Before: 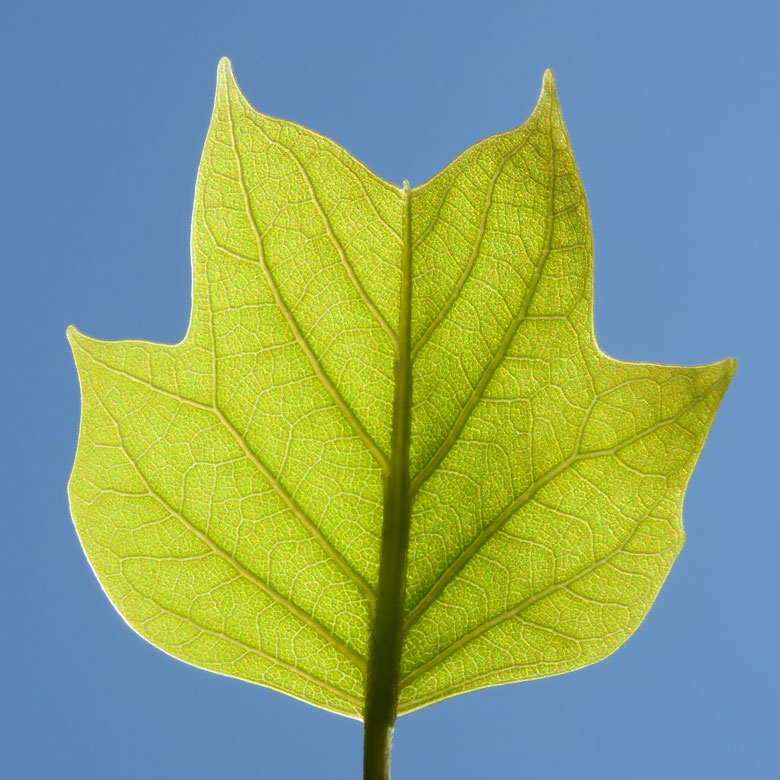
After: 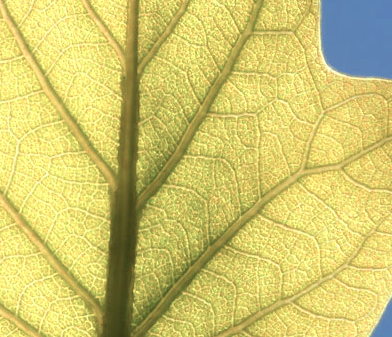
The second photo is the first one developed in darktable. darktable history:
white balance: emerald 1
color zones: curves: ch0 [(0, 0.473) (0.001, 0.473) (0.226, 0.548) (0.4, 0.589) (0.525, 0.54) (0.728, 0.403) (0.999, 0.473) (1, 0.473)]; ch1 [(0, 0.619) (0.001, 0.619) (0.234, 0.388) (0.4, 0.372) (0.528, 0.422) (0.732, 0.53) (0.999, 0.619) (1, 0.619)]; ch2 [(0, 0.547) (0.001, 0.547) (0.226, 0.45) (0.4, 0.525) (0.525, 0.585) (0.8, 0.511) (0.999, 0.547) (1, 0.547)]
crop: left 35.03%, top 36.625%, right 14.663%, bottom 20.057%
